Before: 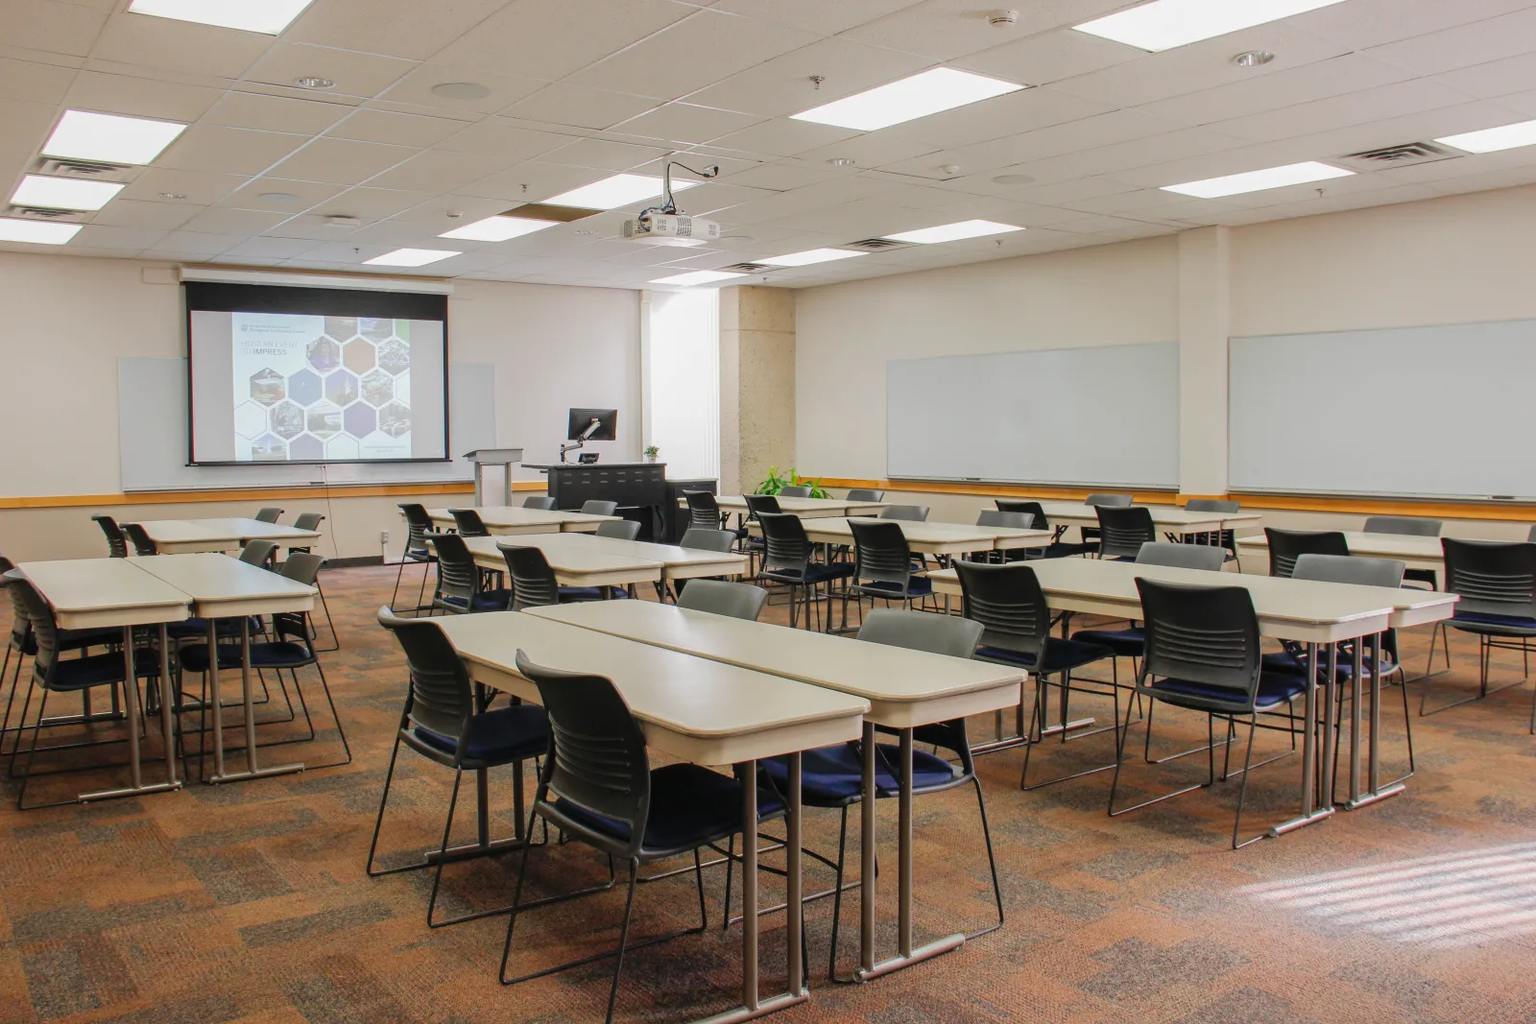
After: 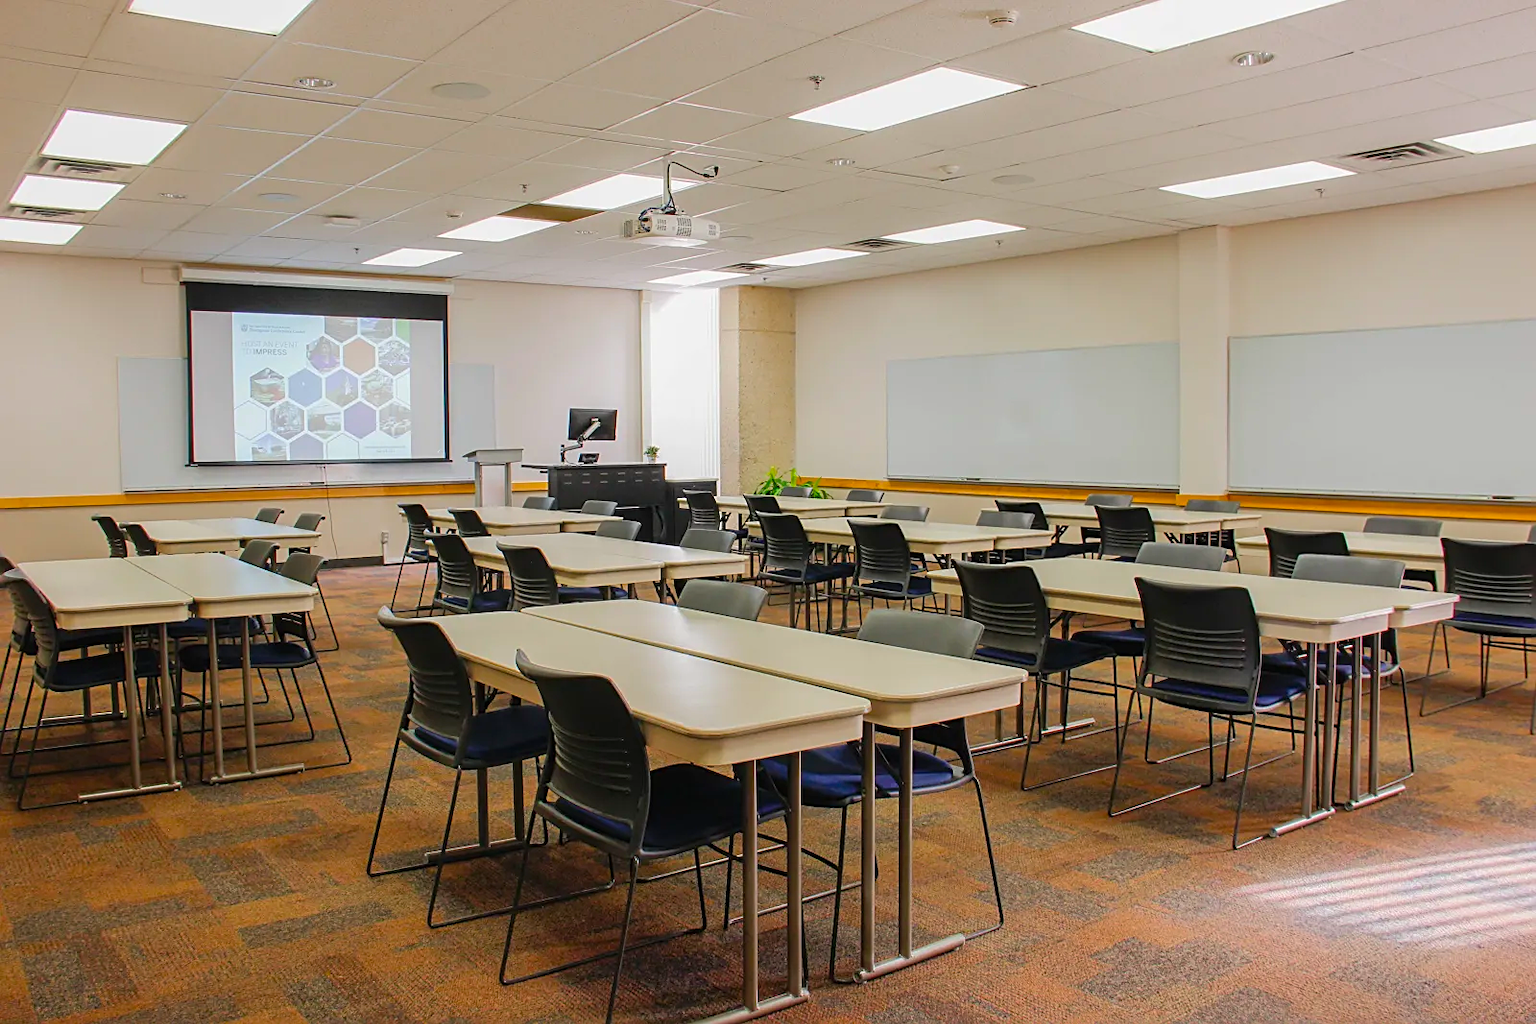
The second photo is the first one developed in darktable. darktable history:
sharpen: on, module defaults
color balance rgb: linear chroma grading › global chroma 9.31%, global vibrance 41.49%
